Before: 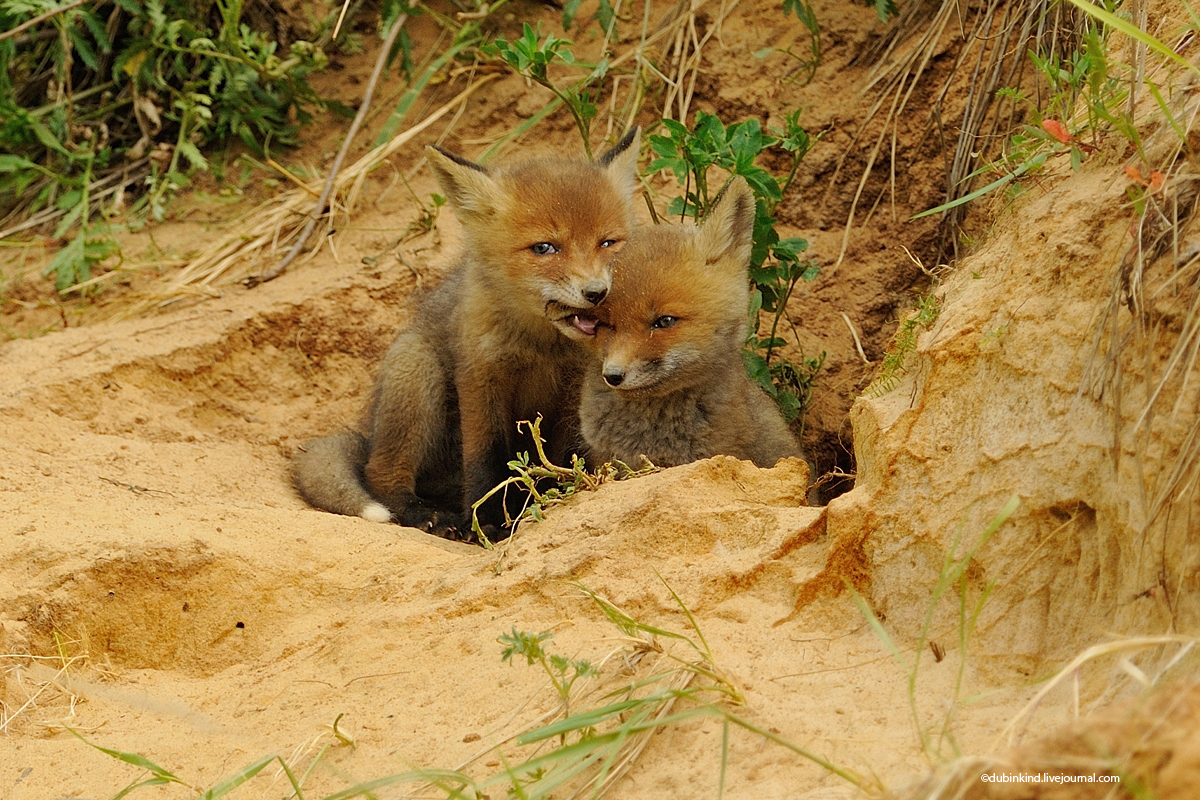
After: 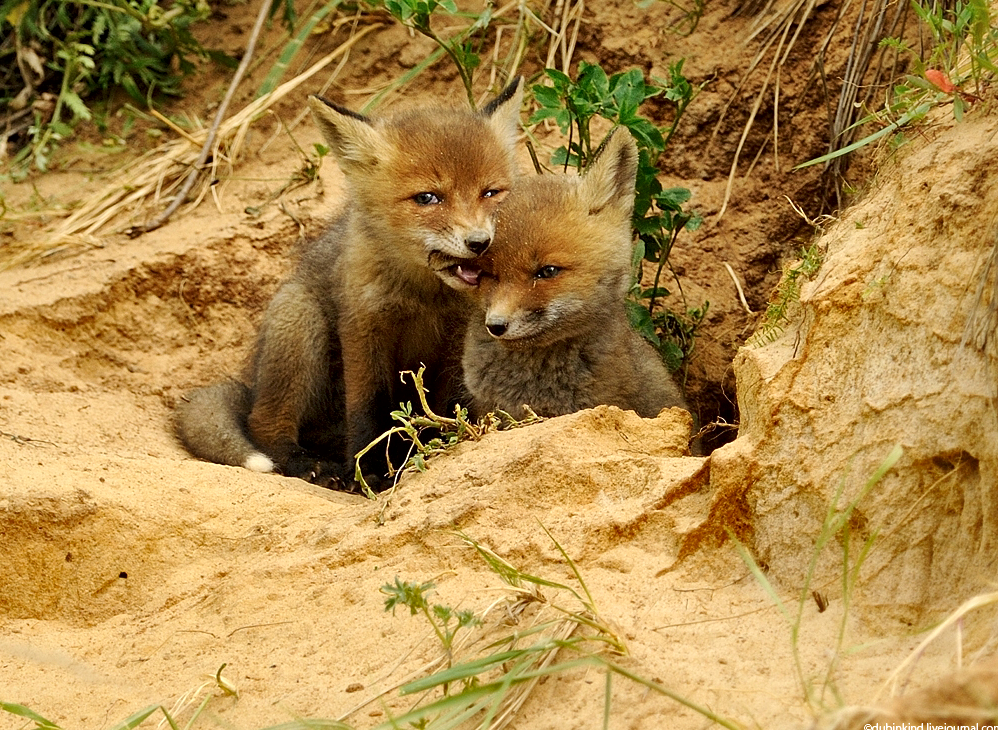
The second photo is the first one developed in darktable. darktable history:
crop: left 9.765%, top 6.332%, right 6.988%, bottom 2.312%
local contrast: mode bilateral grid, contrast 99, coarseness 99, detail 165%, midtone range 0.2
exposure: exposure 0.131 EV, compensate highlight preservation false
